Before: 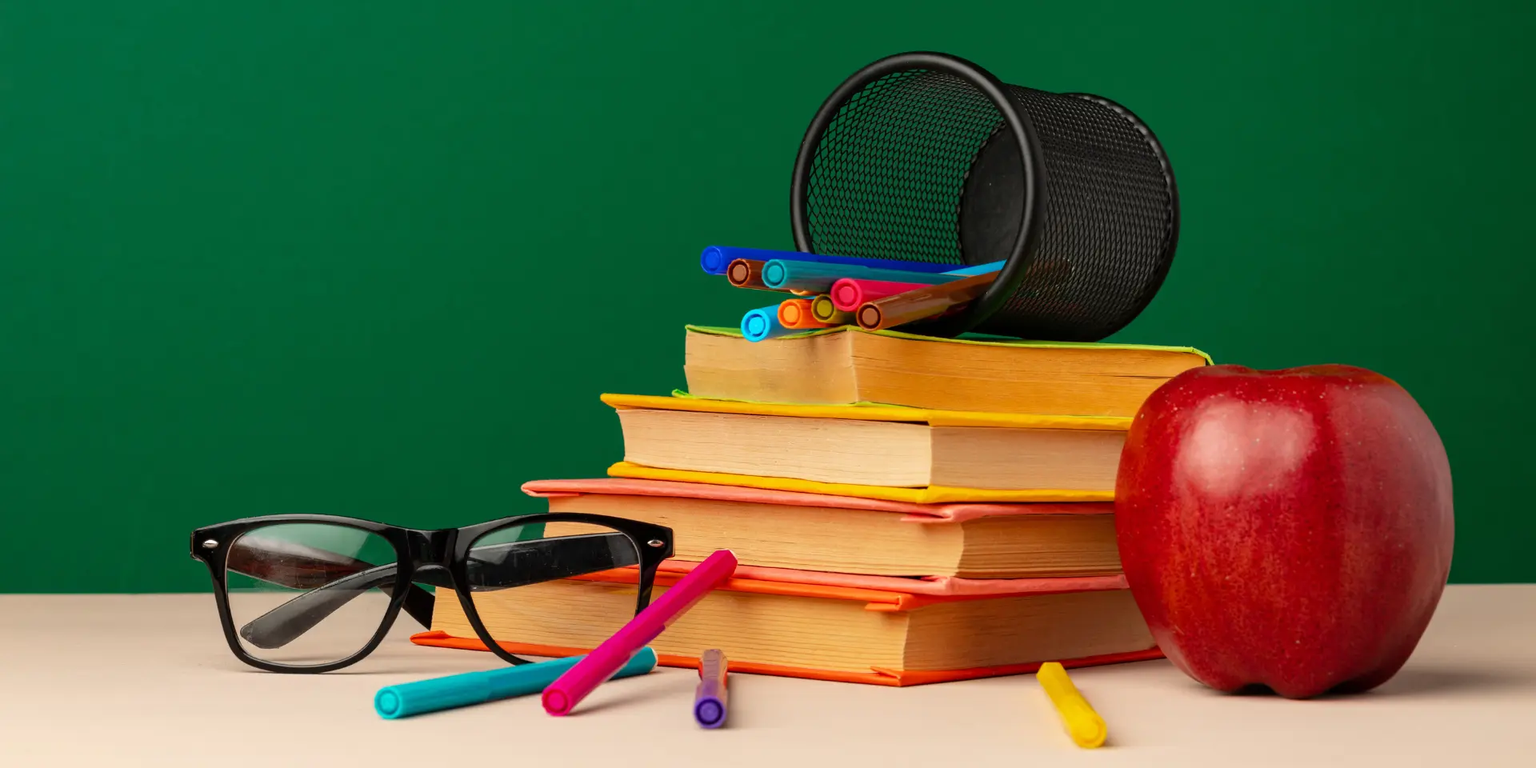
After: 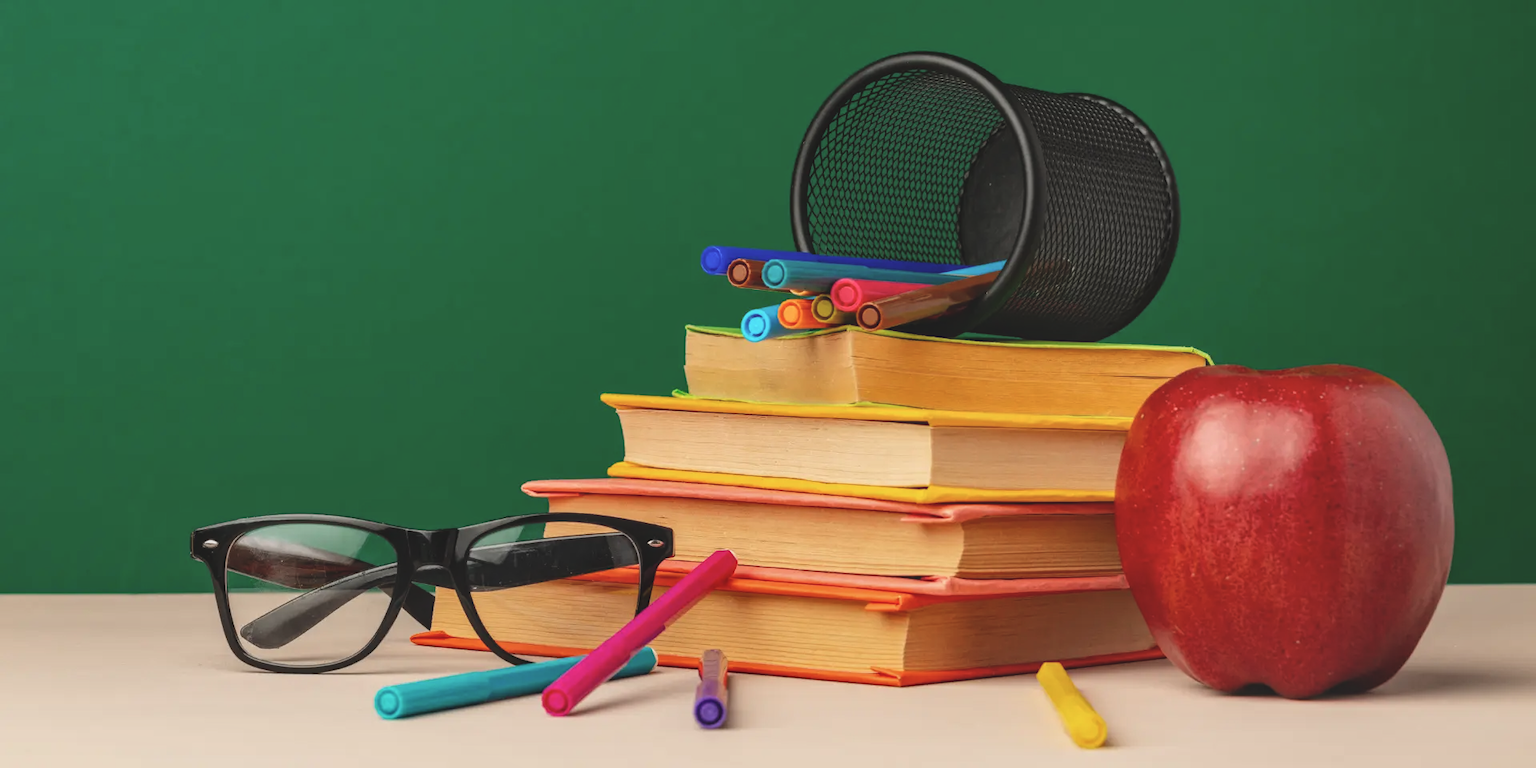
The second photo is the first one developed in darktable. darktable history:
color balance: lift [1.01, 1, 1, 1], gamma [1.097, 1, 1, 1], gain [0.85, 1, 1, 1]
local contrast: on, module defaults
